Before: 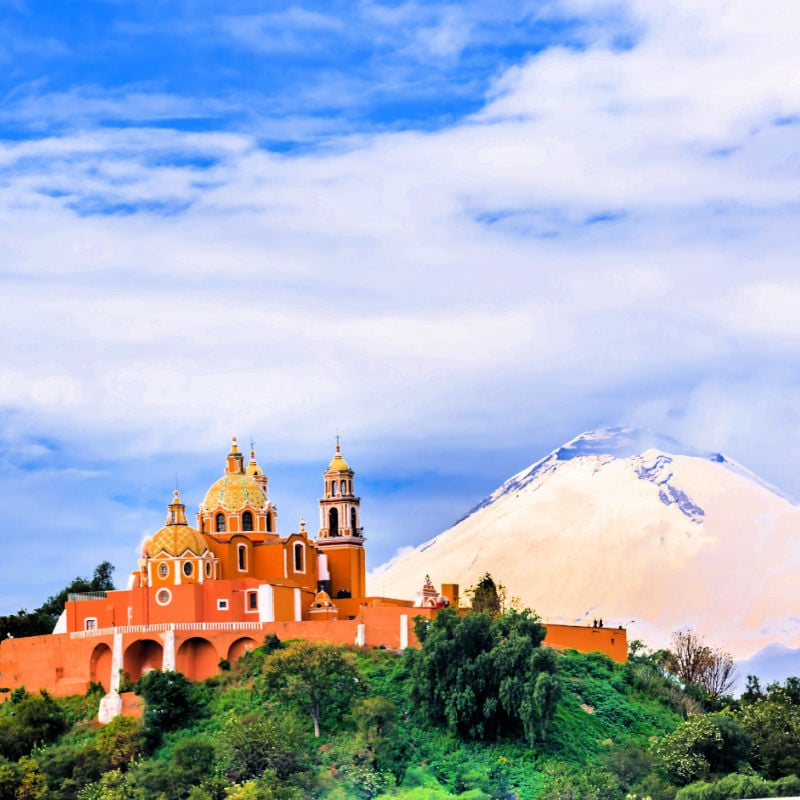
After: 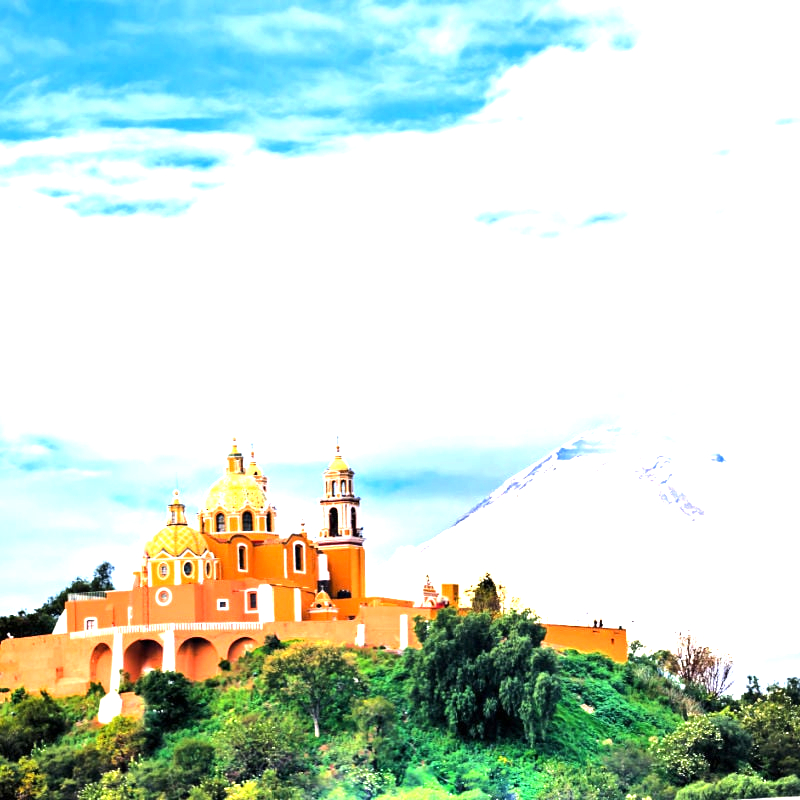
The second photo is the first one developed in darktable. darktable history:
tone equalizer: -8 EV -0.405 EV, -7 EV -0.361 EV, -6 EV -0.307 EV, -5 EV -0.252 EV, -3 EV 0.22 EV, -2 EV 0.324 EV, -1 EV 0.406 EV, +0 EV 0.416 EV, edges refinement/feathering 500, mask exposure compensation -1.57 EV, preserve details no
exposure: exposure 0.917 EV, compensate exposure bias true, compensate highlight preservation false
